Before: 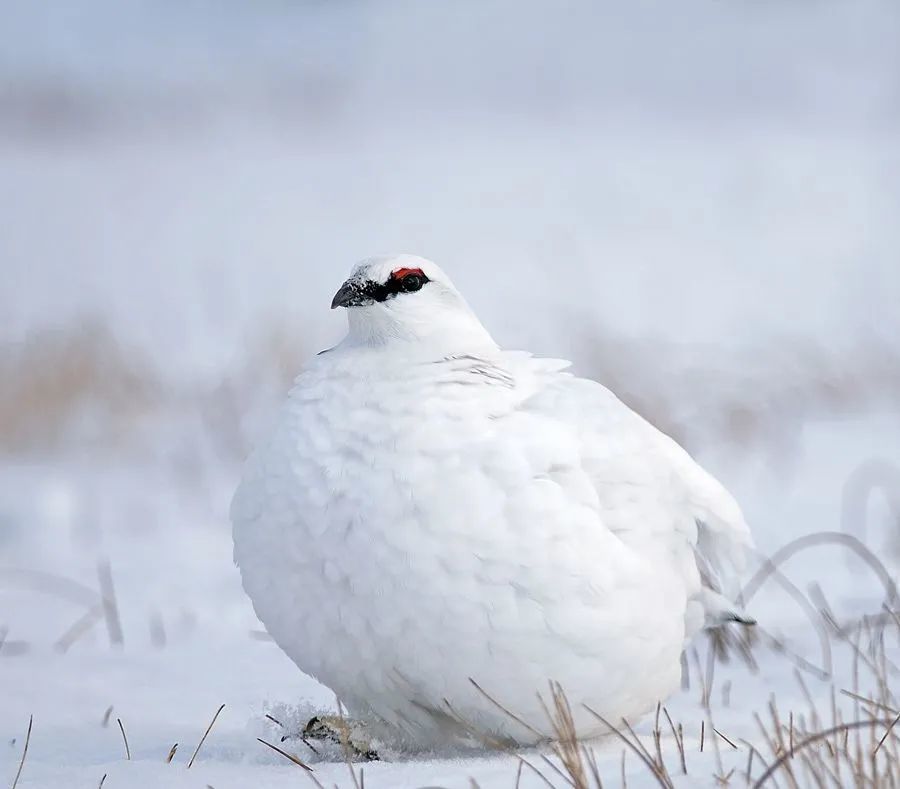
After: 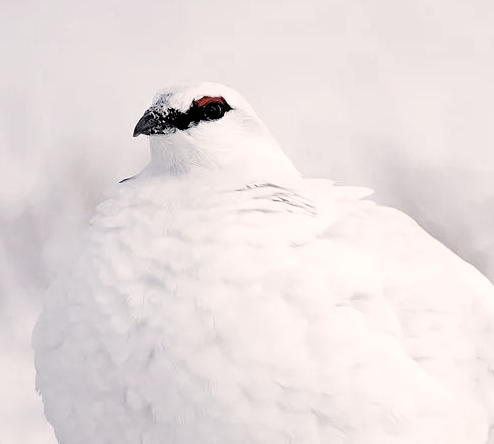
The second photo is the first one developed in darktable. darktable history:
filmic rgb: black relative exposure -8.06 EV, white relative exposure 3 EV, threshold 3.06 EV, hardness 5.32, contrast 1.24, preserve chrominance no, color science v5 (2021), enable highlight reconstruction true
color correction: highlights a* 5.56, highlights b* 5.16, saturation 0.666
levels: mode automatic, levels [0.129, 0.519, 0.867]
crop and rotate: left 22.064%, top 21.834%, right 23.04%, bottom 21.853%
